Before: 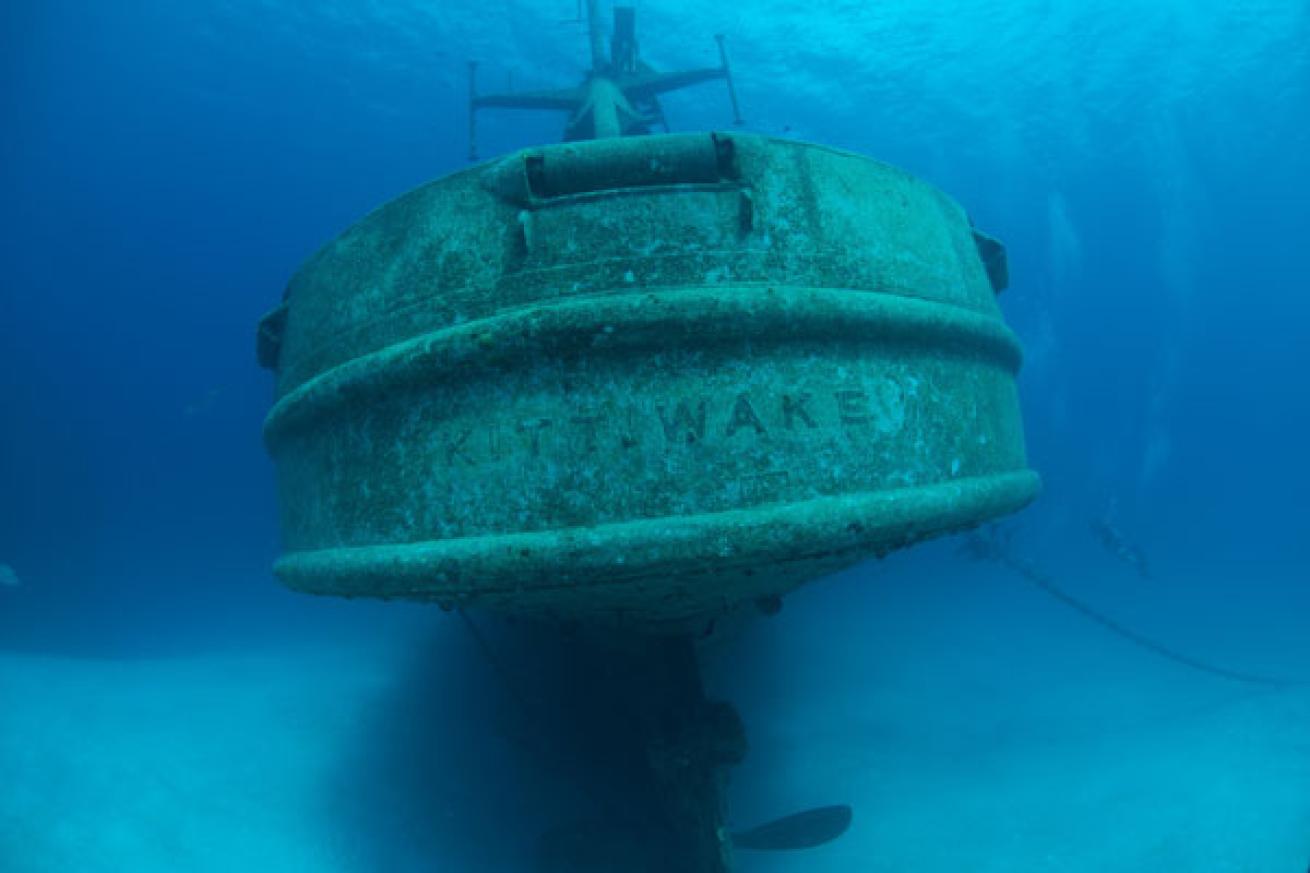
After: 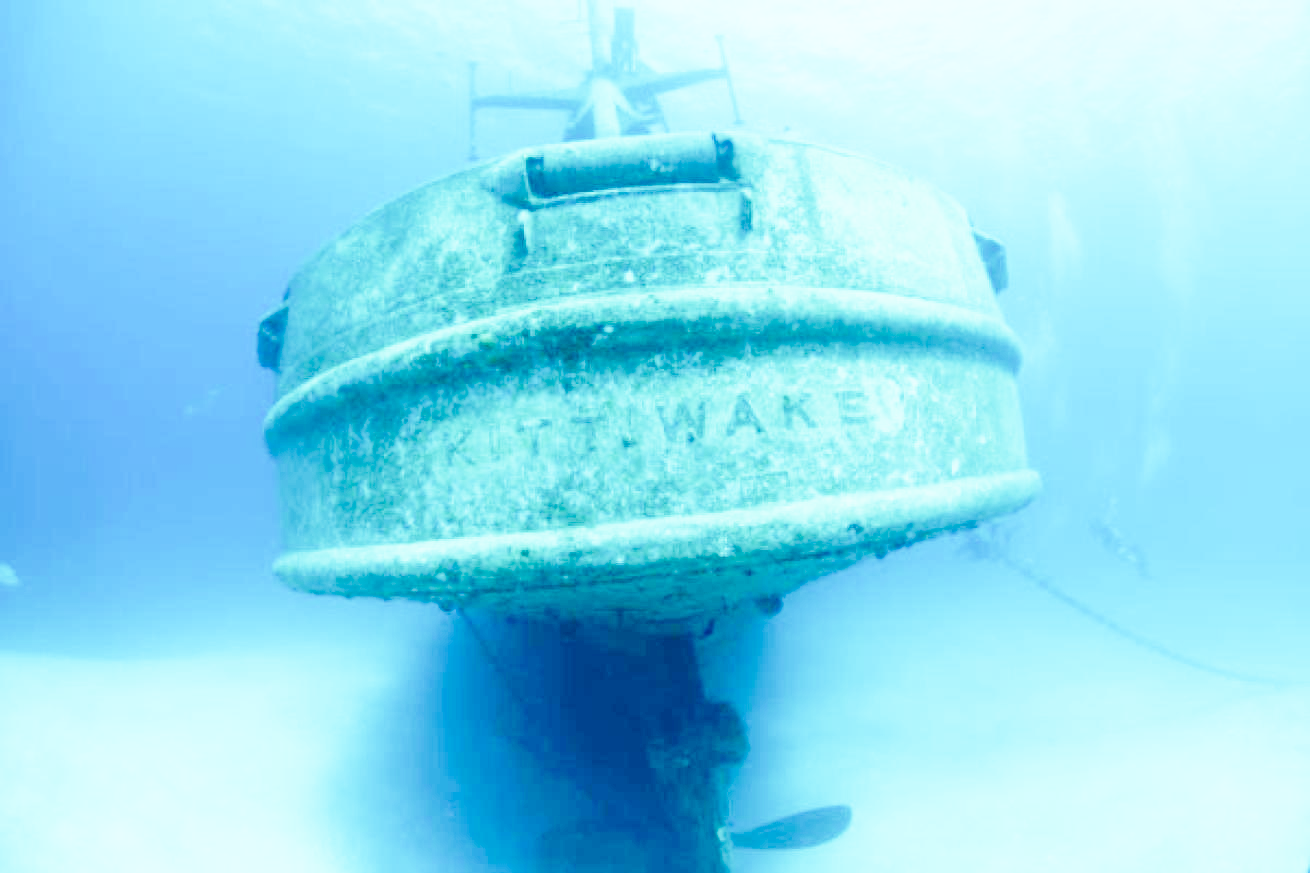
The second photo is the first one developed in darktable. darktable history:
exposure: black level correction 0, exposure 1.176 EV, compensate exposure bias true, compensate highlight preservation false
tone curve: curves: ch0 [(0, 0) (0.071, 0.06) (0.253, 0.242) (0.437, 0.498) (0.55, 0.644) (0.657, 0.749) (0.823, 0.876) (1, 0.99)]; ch1 [(0, 0) (0.346, 0.307) (0.408, 0.369) (0.453, 0.457) (0.476, 0.489) (0.502, 0.493) (0.521, 0.515) (0.537, 0.531) (0.612, 0.641) (0.676, 0.728) (1, 1)]; ch2 [(0, 0) (0.346, 0.34) (0.434, 0.46) (0.485, 0.494) (0.5, 0.494) (0.511, 0.504) (0.537, 0.551) (0.579, 0.599) (0.625, 0.686) (1, 1)], preserve colors none
base curve: curves: ch0 [(0, 0) (0.012, 0.01) (0.073, 0.168) (0.31, 0.711) (0.645, 0.957) (1, 1)], preserve colors none
